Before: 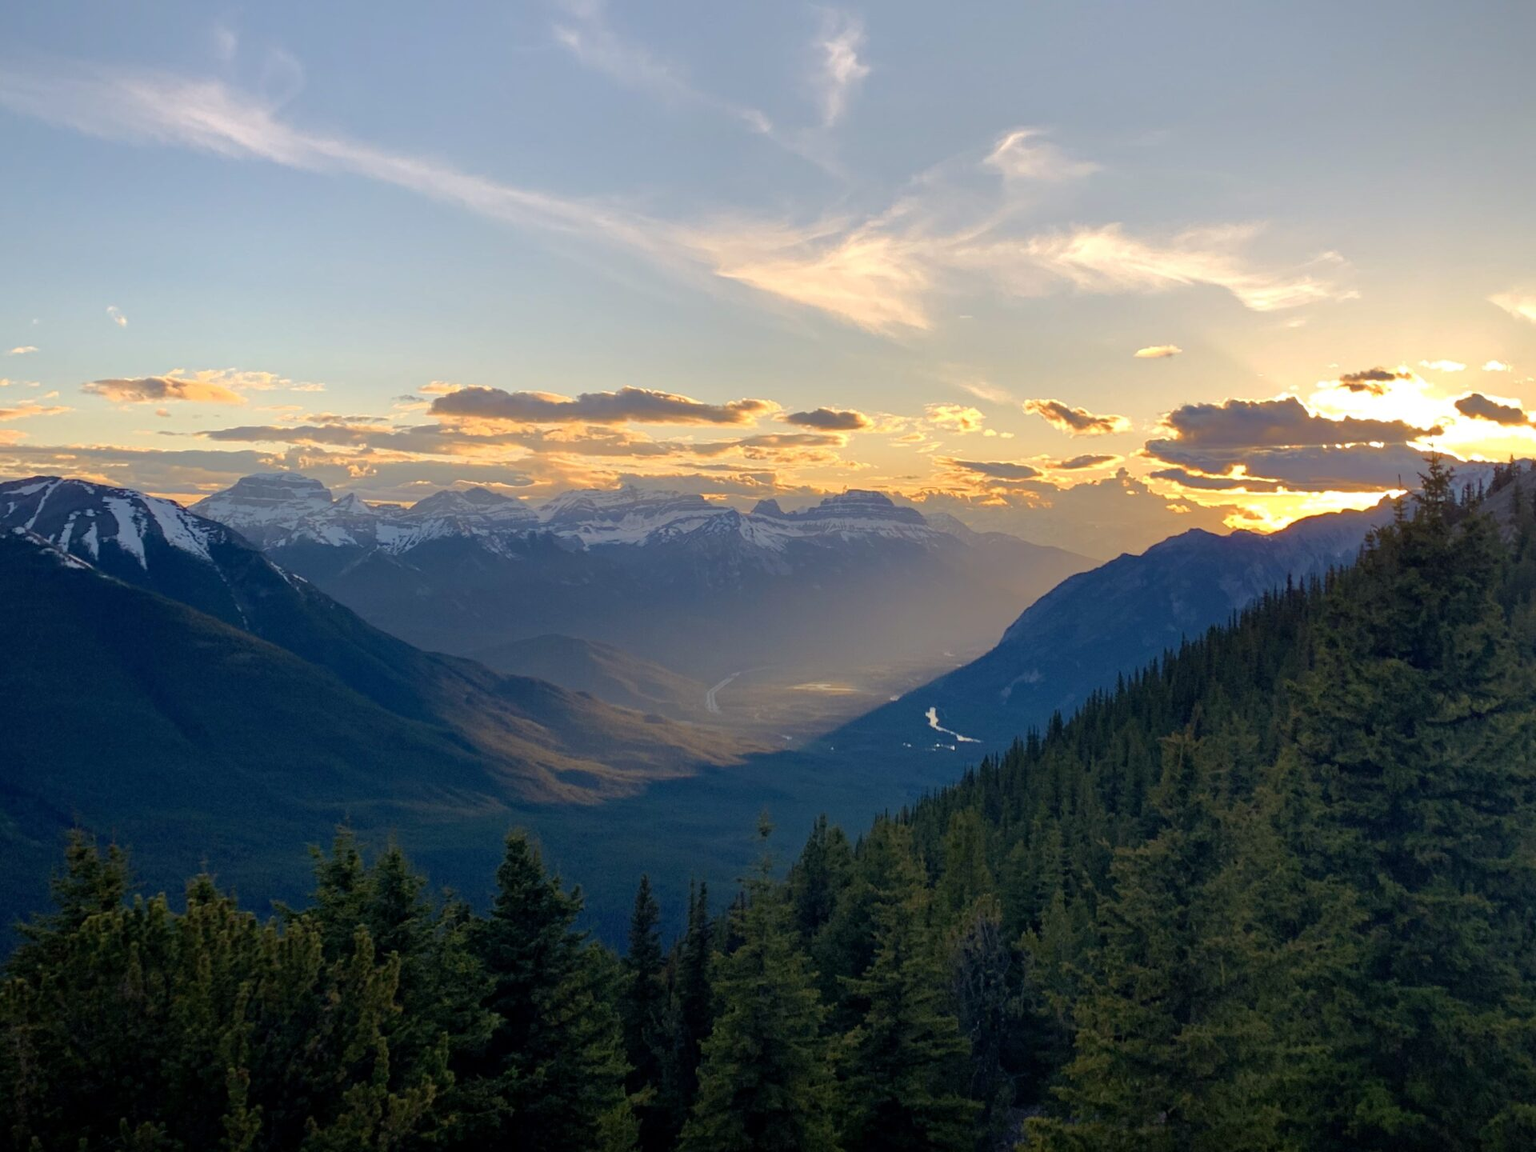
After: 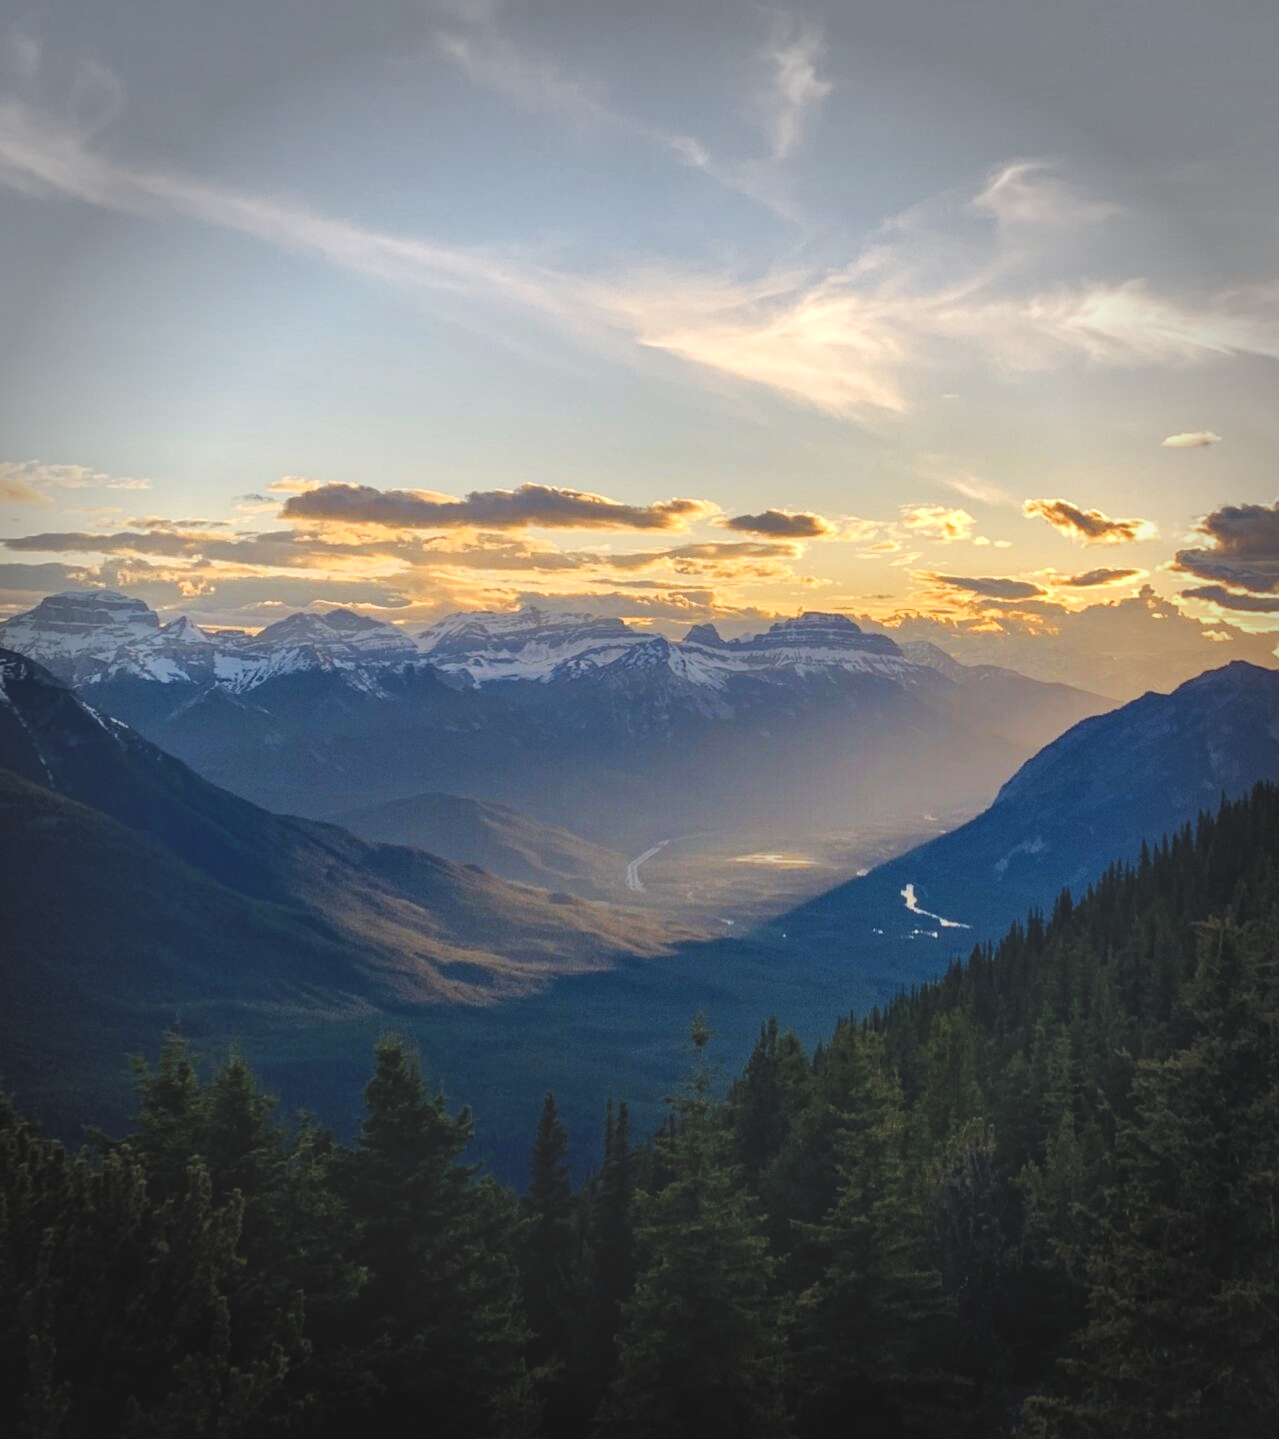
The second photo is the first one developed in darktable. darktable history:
crop and rotate: left 13.371%, right 19.963%
vignetting: fall-off start 68.36%, fall-off radius 30.15%, width/height ratio 0.991, shape 0.85
local contrast: highlights 3%, shadows 2%, detail 134%
tone curve: curves: ch0 [(0, 0.129) (0.187, 0.207) (0.729, 0.789) (1, 1)], preserve colors none
